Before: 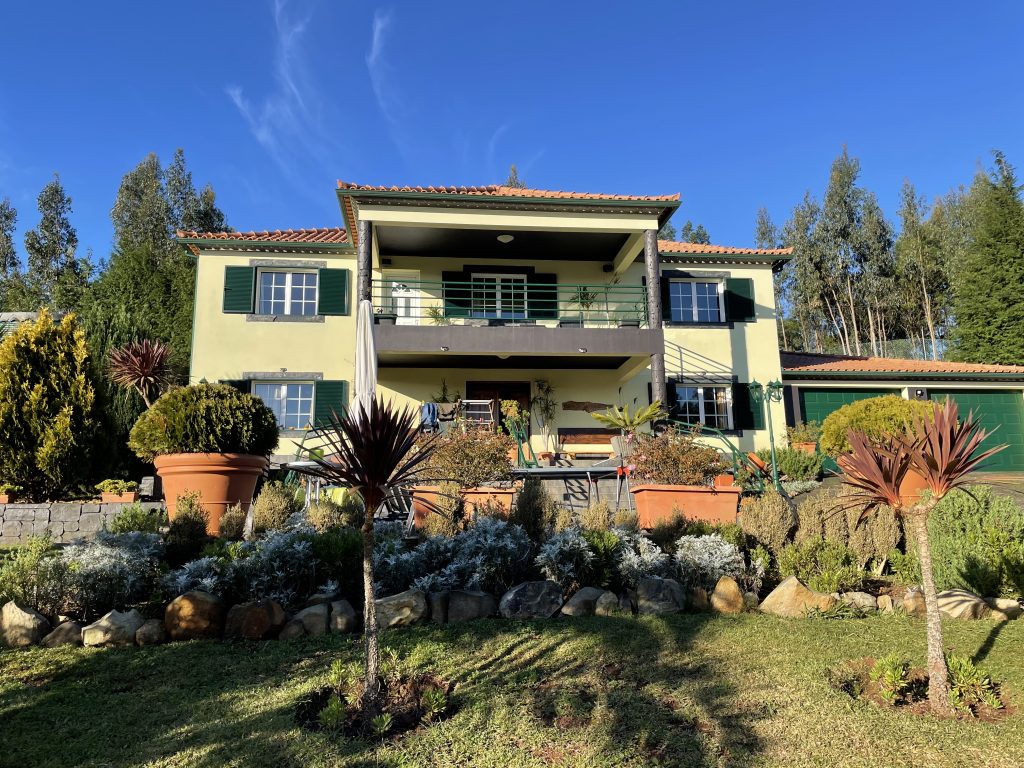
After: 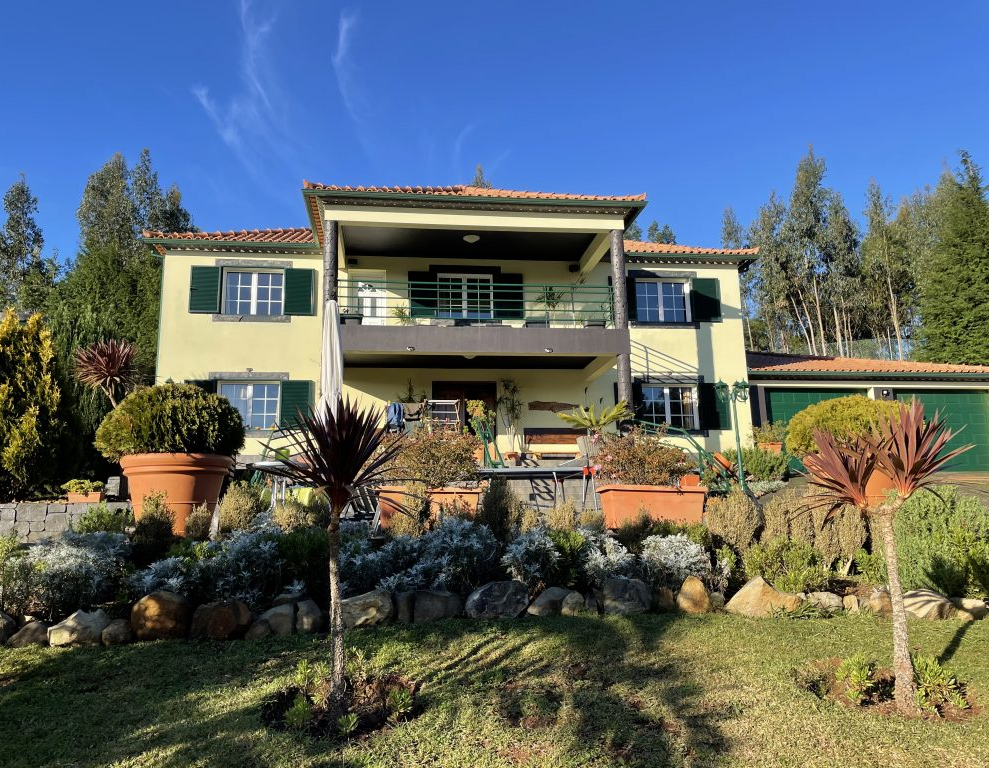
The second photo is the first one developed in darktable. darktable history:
crop and rotate: left 3.416%
